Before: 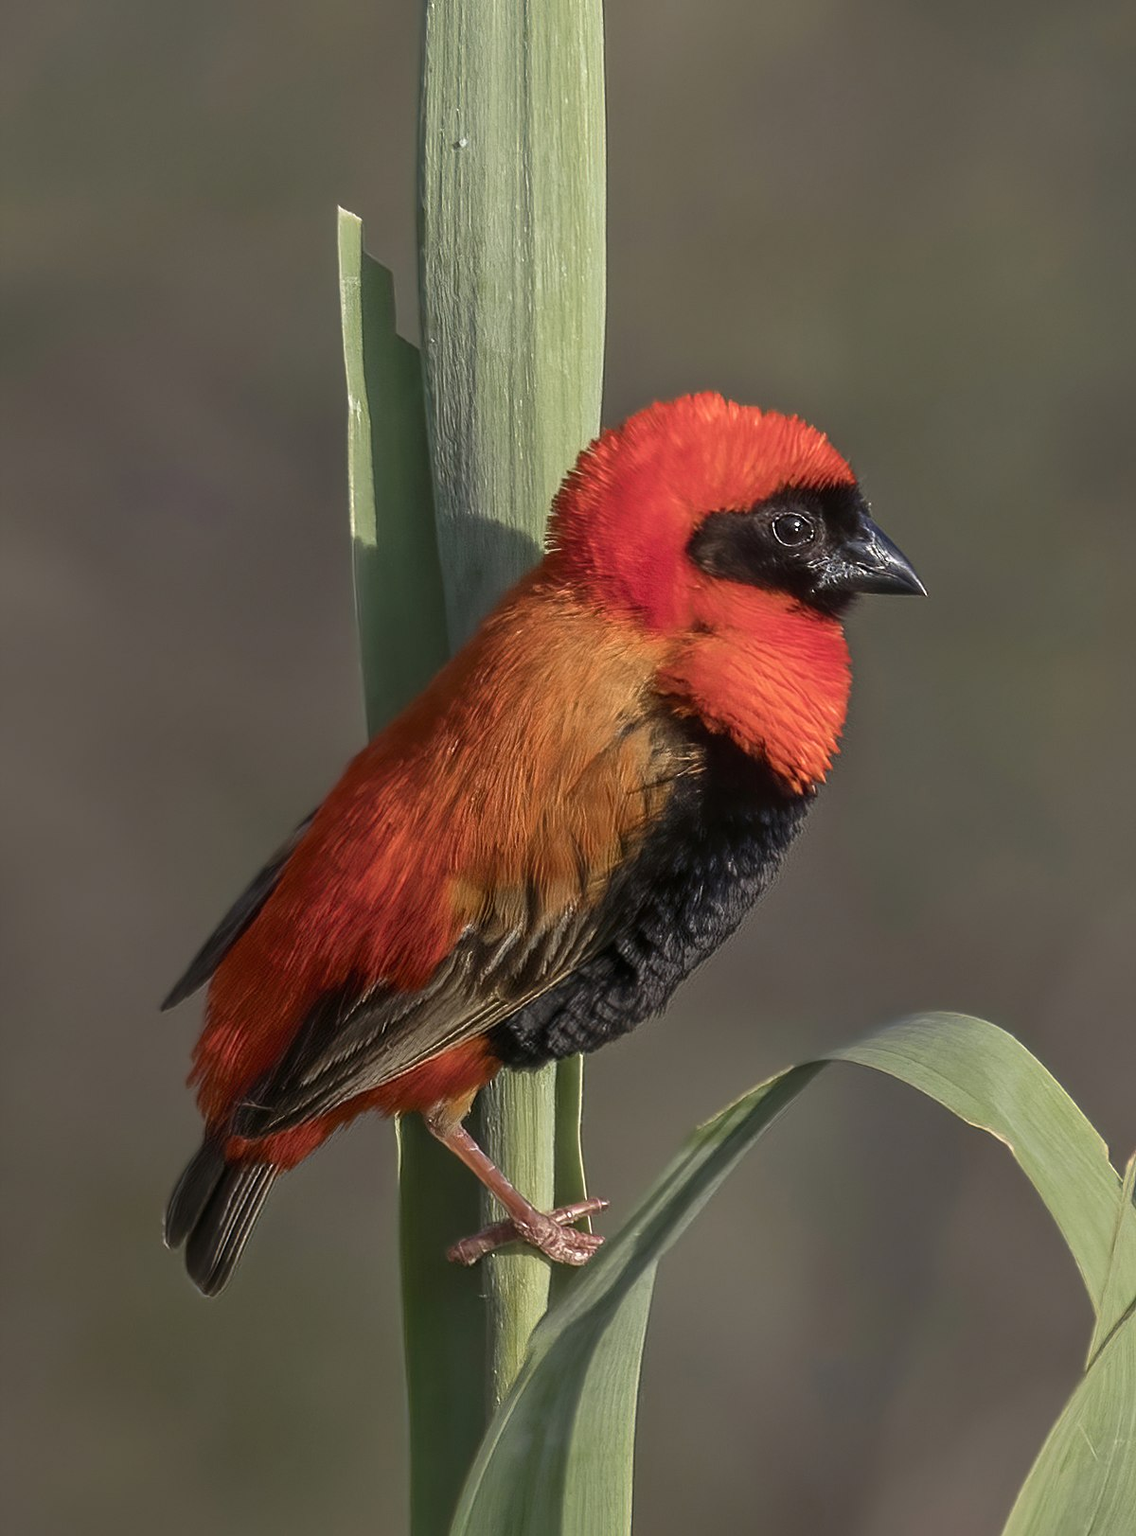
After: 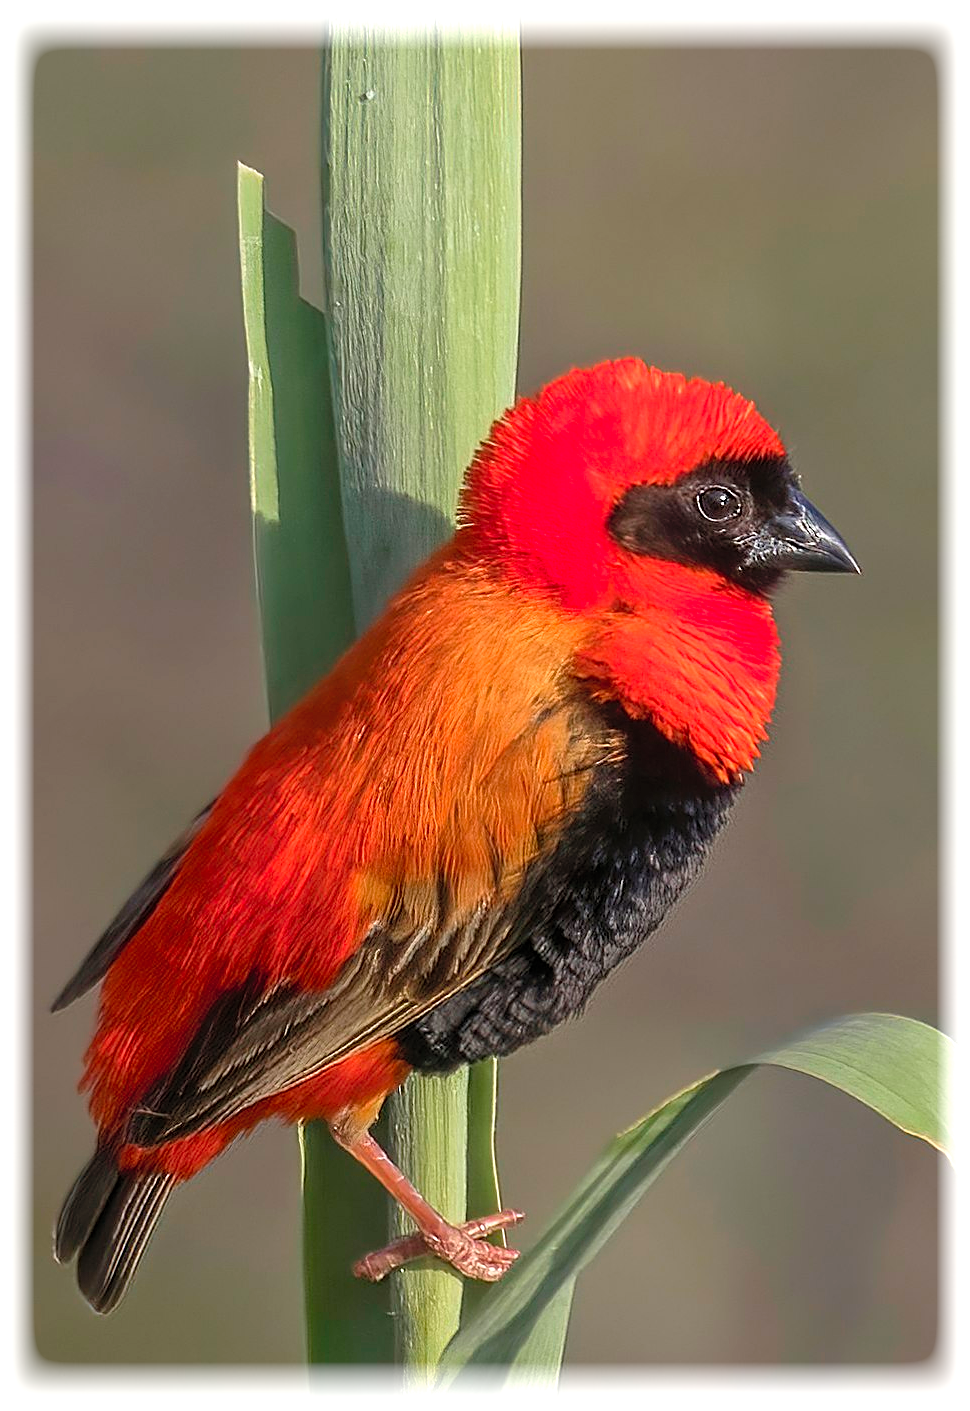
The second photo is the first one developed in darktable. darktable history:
contrast brightness saturation: contrast 0.07, brightness 0.18, saturation 0.4
sharpen: on, module defaults
crop: left 9.929%, top 3.475%, right 9.188%, bottom 9.529%
vignetting: fall-off start 93%, fall-off radius 5%, brightness 1, saturation -0.49, automatic ratio true, width/height ratio 1.332, shape 0.04, unbound false
